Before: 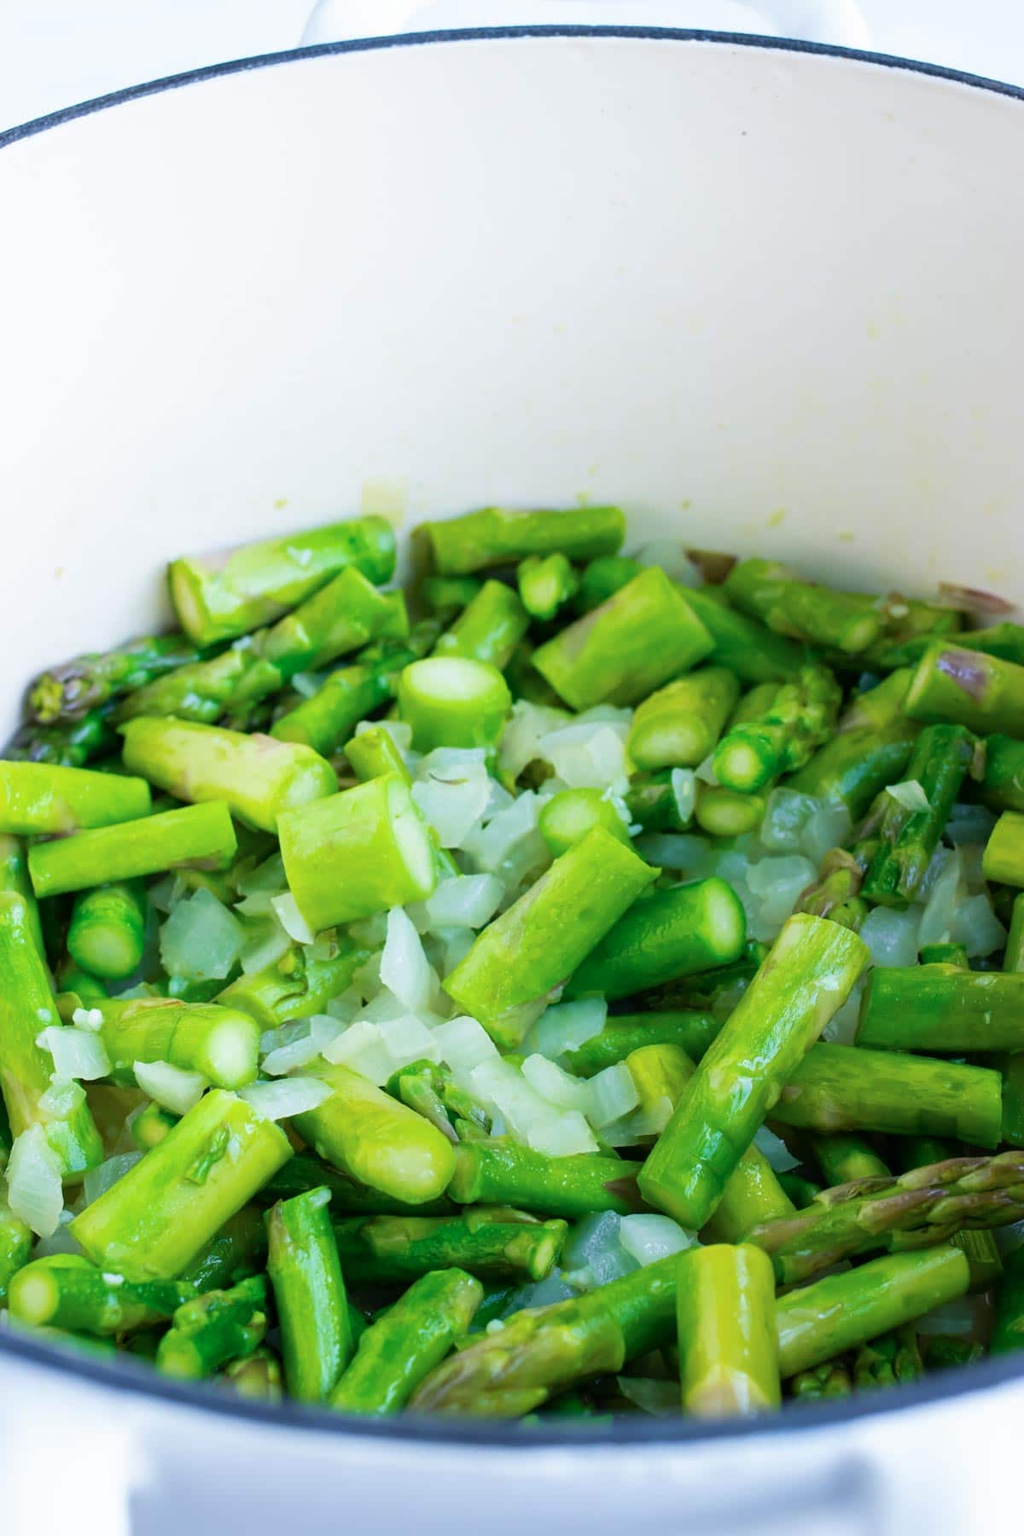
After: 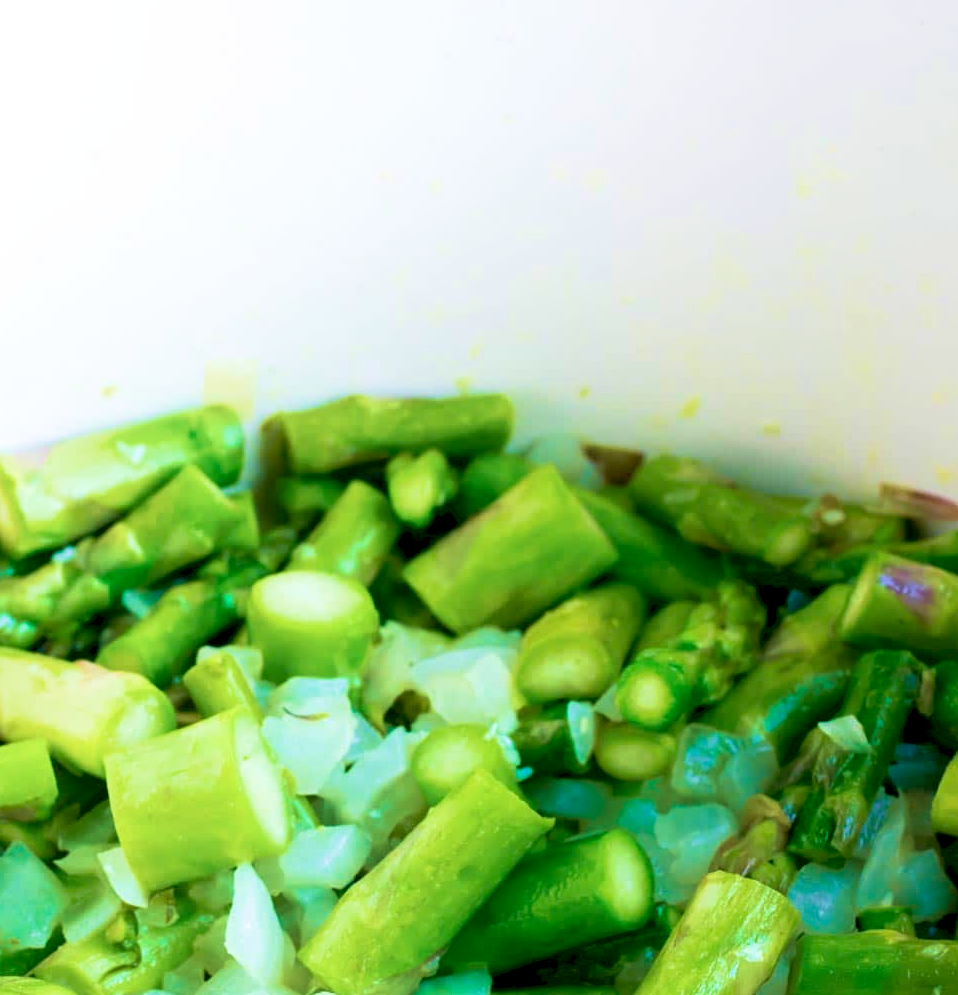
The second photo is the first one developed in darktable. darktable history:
crop: left 18.365%, top 11.074%, right 1.758%, bottom 33.647%
exposure: black level correction 0.009, exposure 0.115 EV, compensate exposure bias true, compensate highlight preservation false
velvia: strength 75%
shadows and highlights: shadows -1.71, highlights 40.07, highlights color adjustment 0.015%
